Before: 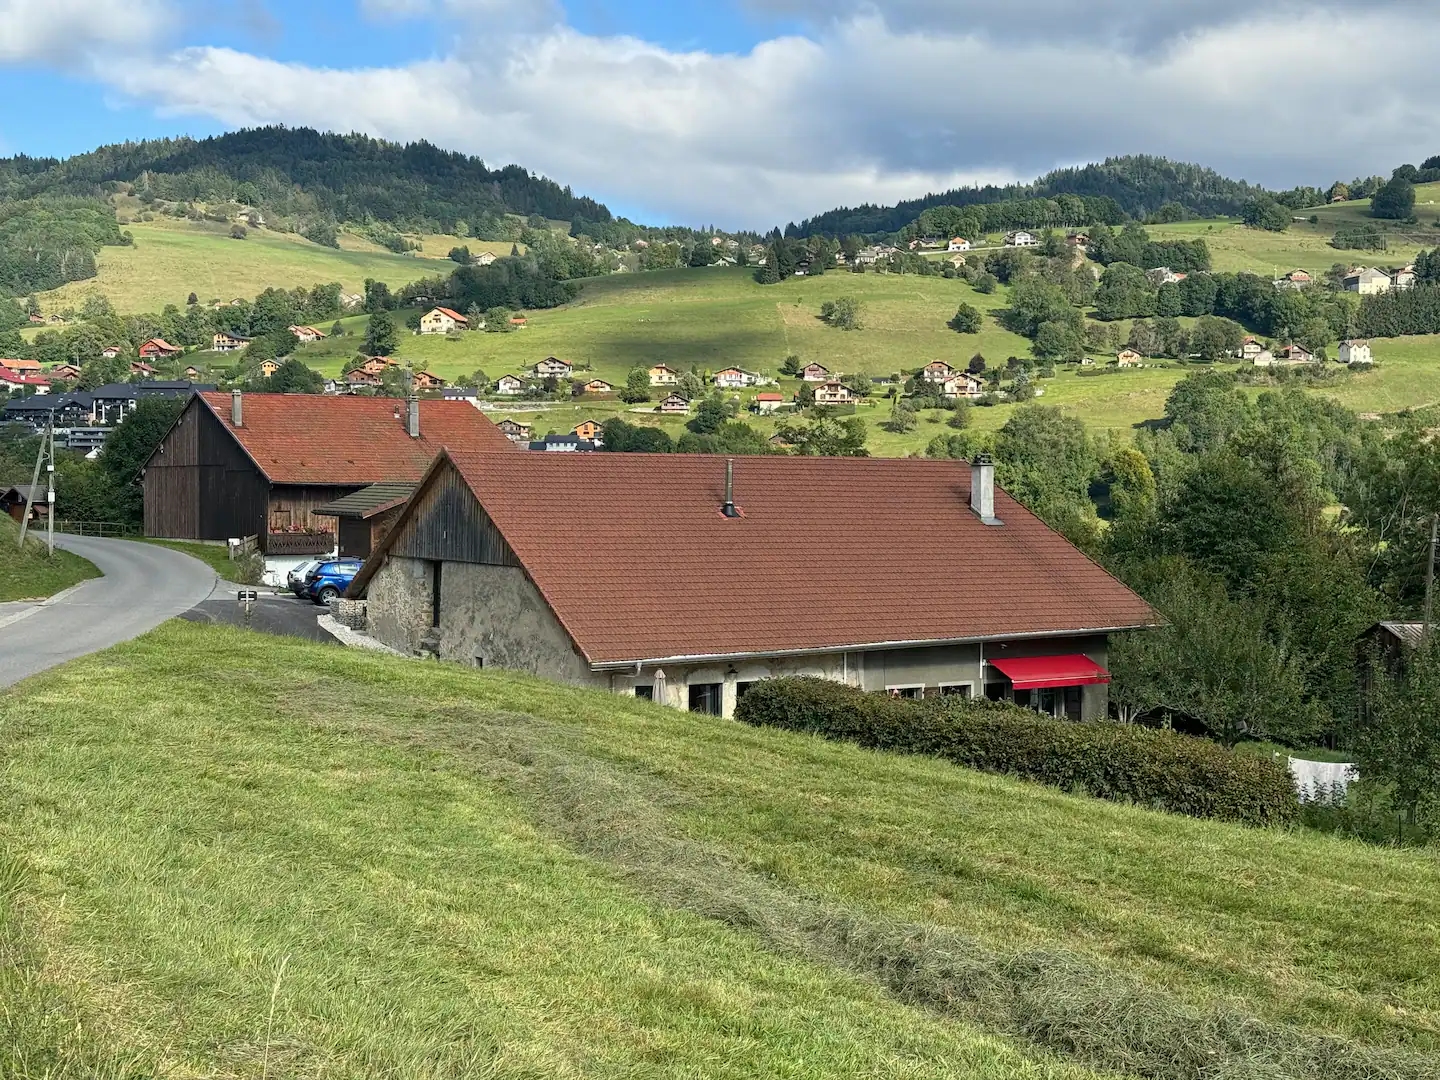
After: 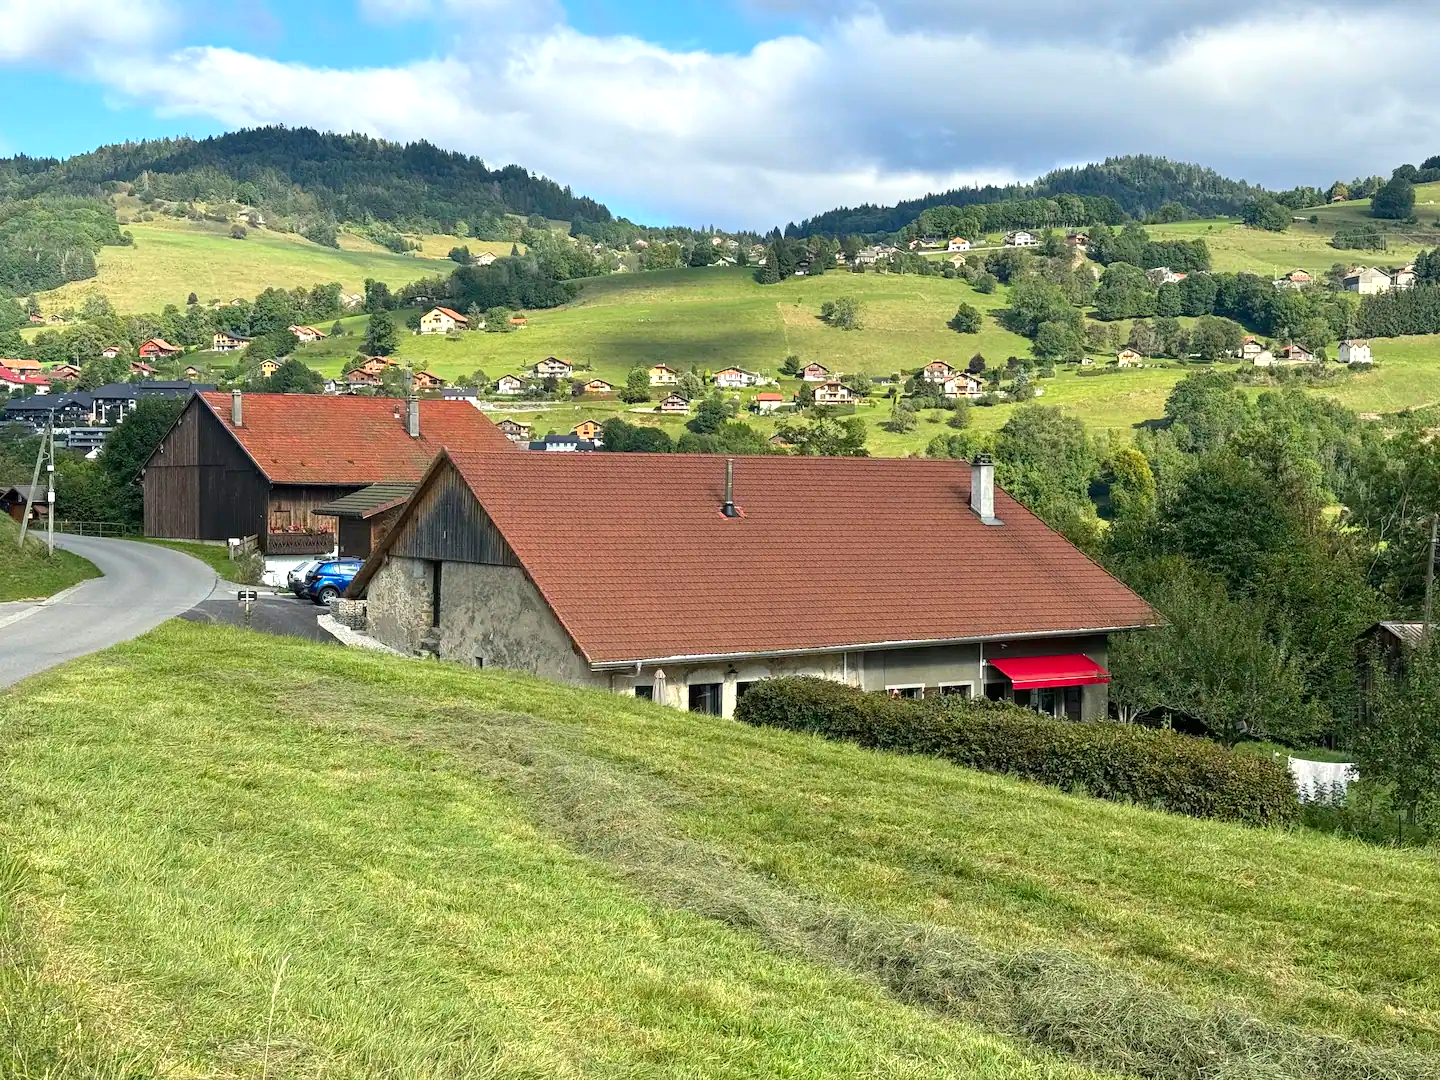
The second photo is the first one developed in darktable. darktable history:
contrast brightness saturation: contrast 0.04, saturation 0.163
exposure: exposure 0.378 EV, compensate exposure bias true, compensate highlight preservation false
